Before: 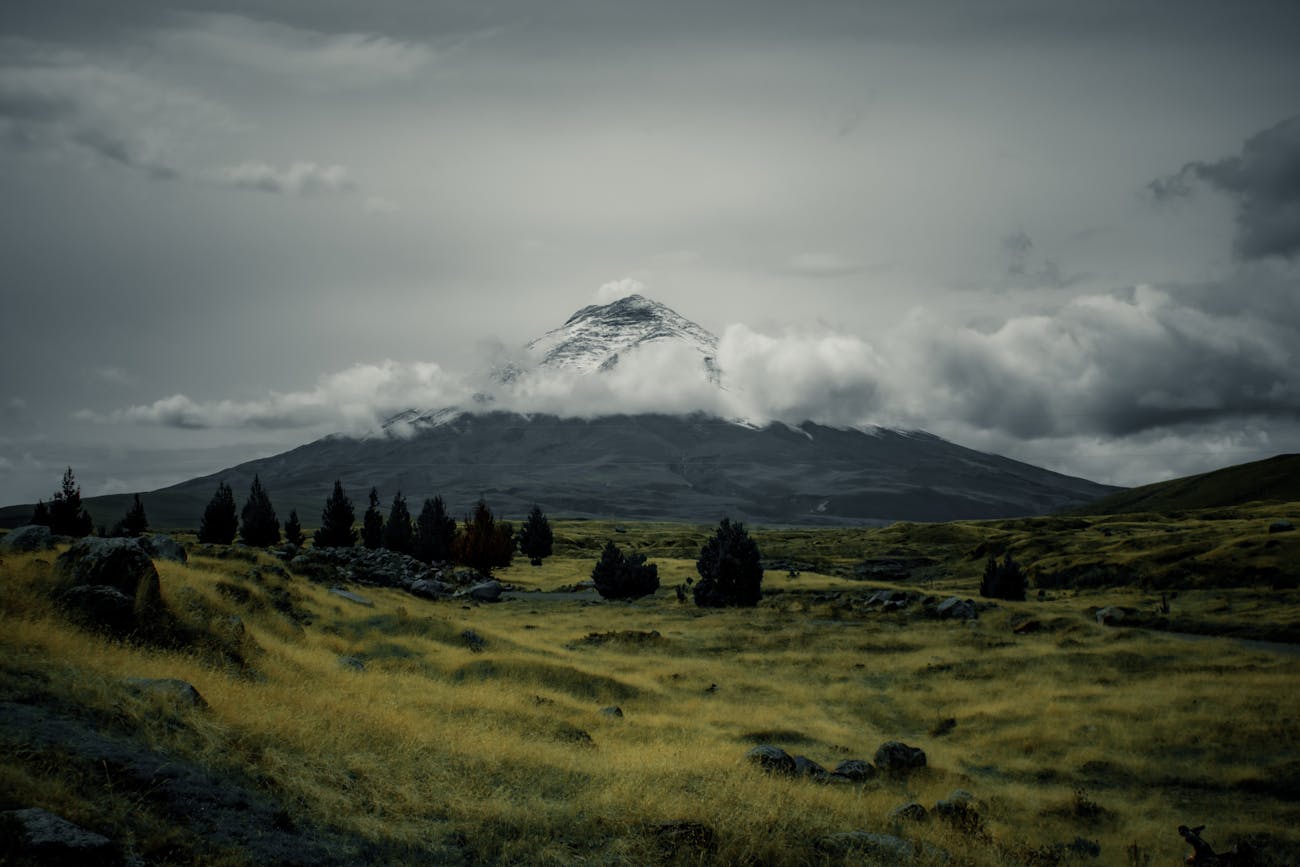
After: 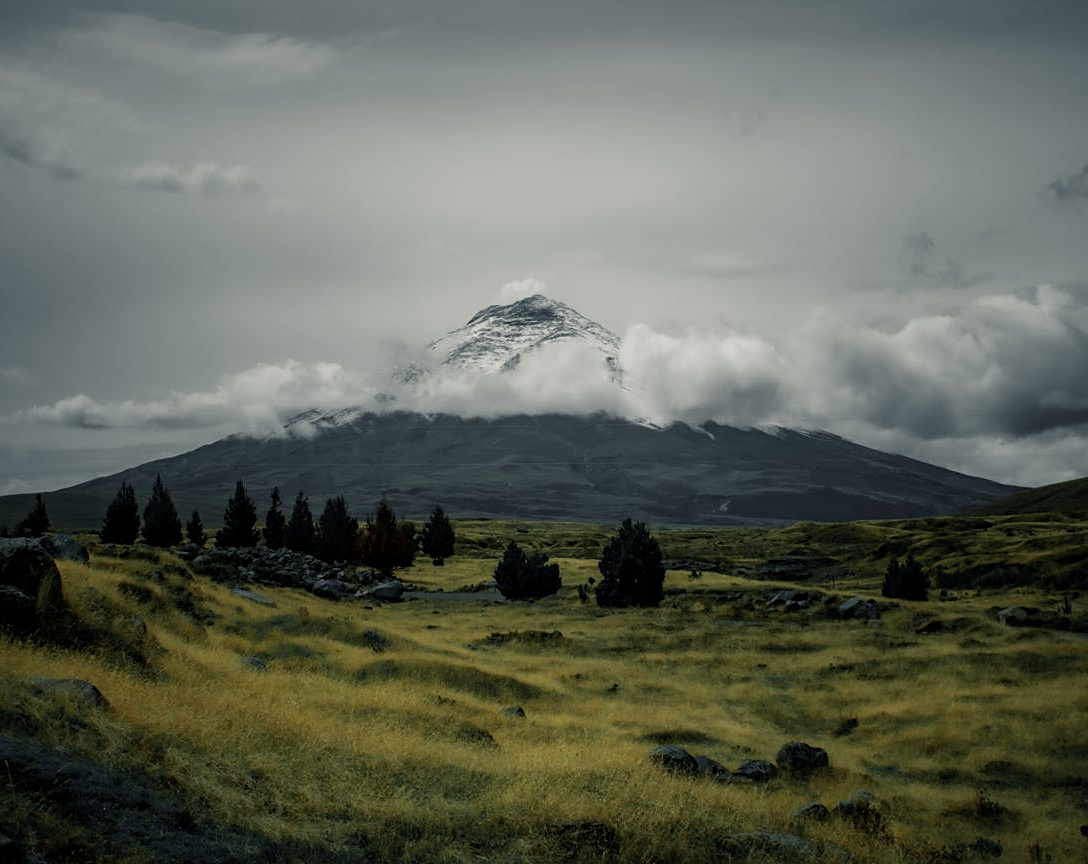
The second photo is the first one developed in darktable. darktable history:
sharpen: amount 0.2
crop: left 7.598%, right 7.873%
